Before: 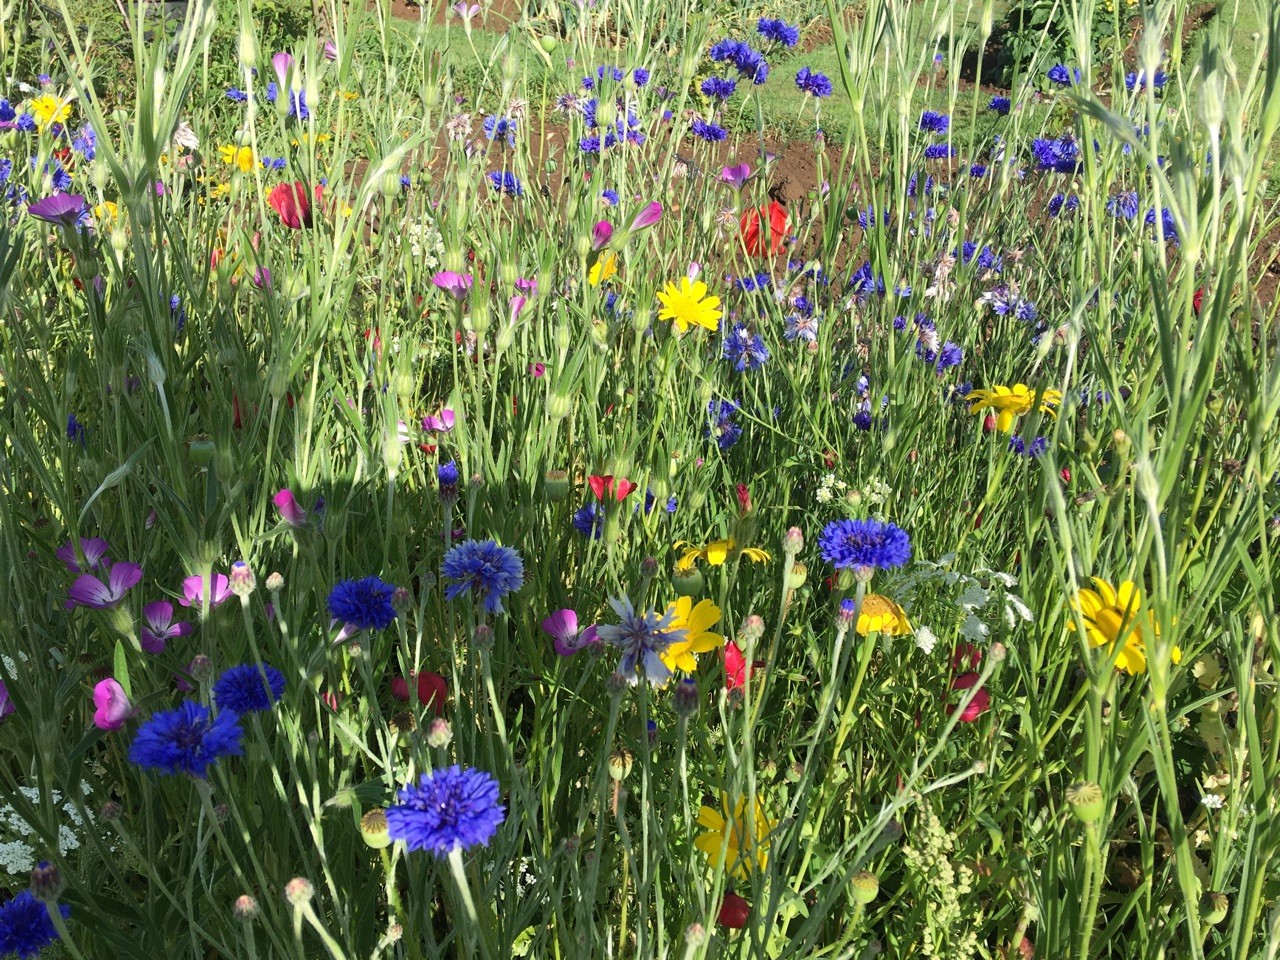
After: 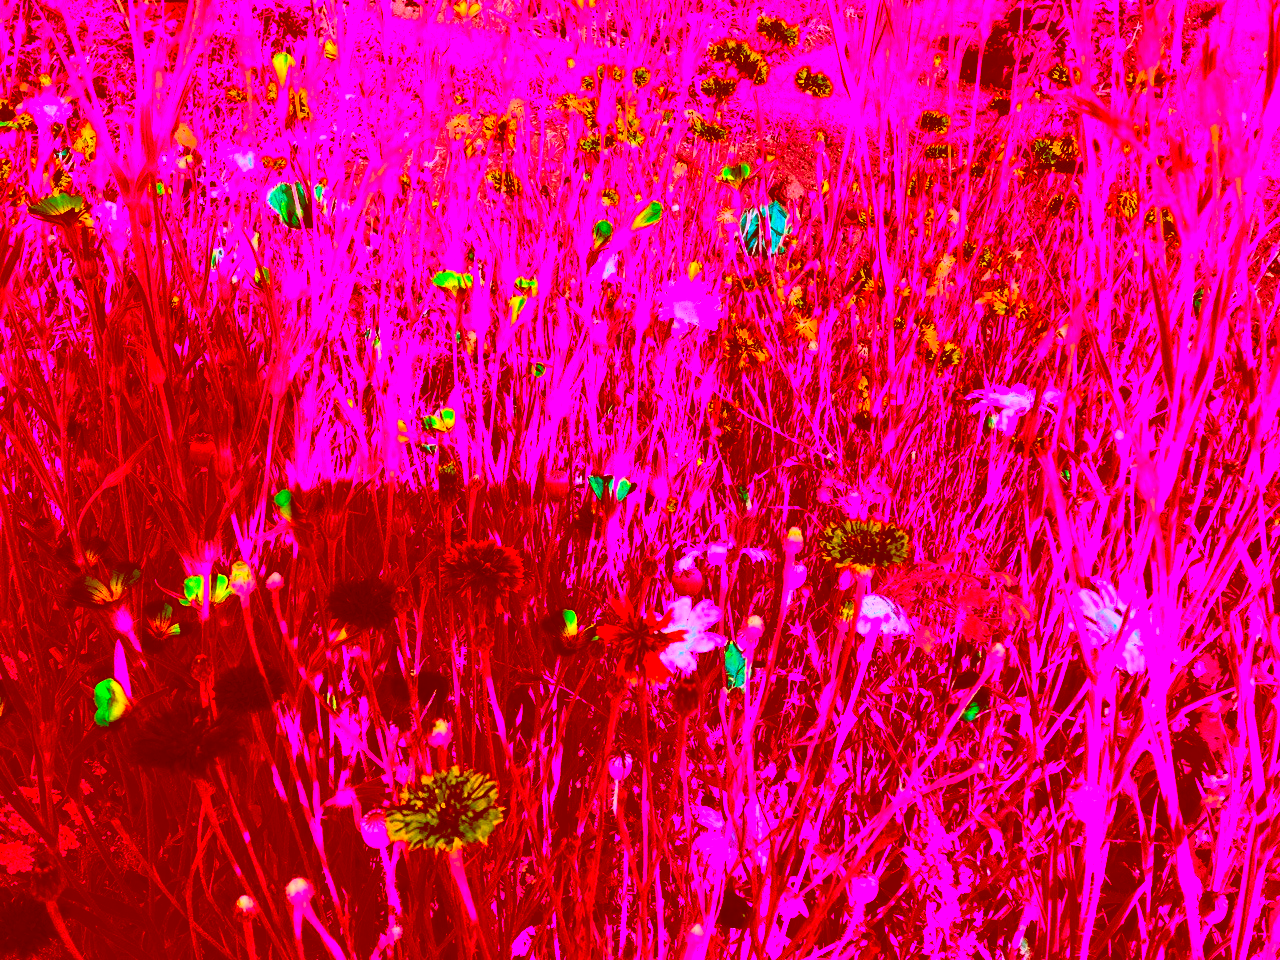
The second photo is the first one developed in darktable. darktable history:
contrast equalizer: octaves 7, y [[0.524 ×6], [0.512 ×6], [0.379 ×6], [0 ×6], [0 ×6]]
tone curve: curves: ch0 [(0, 0) (0.003, 0.003) (0.011, 0.006) (0.025, 0.012) (0.044, 0.02) (0.069, 0.023) (0.1, 0.029) (0.136, 0.037) (0.177, 0.058) (0.224, 0.084) (0.277, 0.137) (0.335, 0.209) (0.399, 0.336) (0.468, 0.478) (0.543, 0.63) (0.623, 0.789) (0.709, 0.903) (0.801, 0.967) (0.898, 0.987) (1, 1)], color space Lab, linked channels, preserve colors none
color correction: highlights a* -39.32, highlights b* -39.92, shadows a* -39.55, shadows b* -39.81, saturation -2.97
